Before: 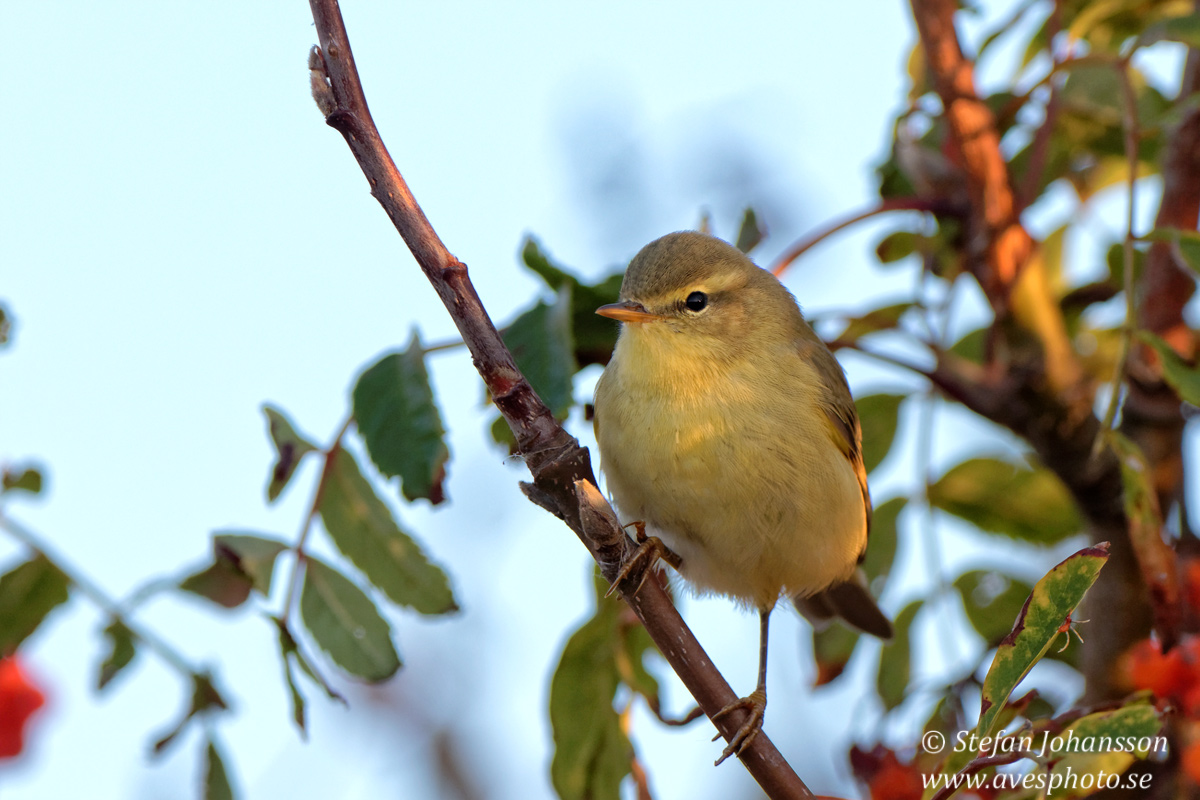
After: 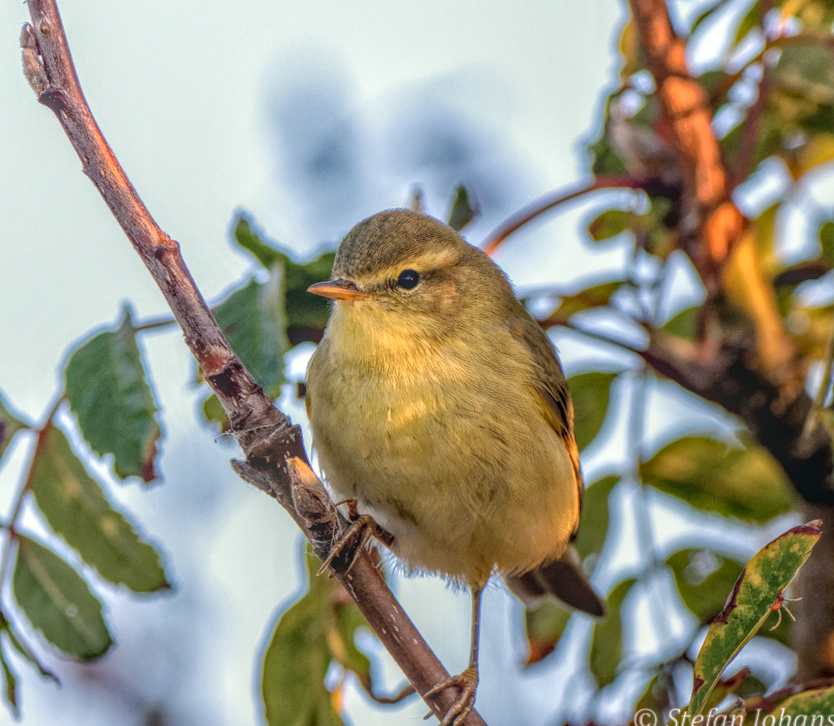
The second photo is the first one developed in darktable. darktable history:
contrast brightness saturation: saturation -0.05
exposure: black level correction 0.001, compensate highlight preservation false
color correction: highlights a* 5.38, highlights b* 5.3, shadows a* -4.26, shadows b* -5.11
crop and rotate: left 24.034%, top 2.838%, right 6.406%, bottom 6.299%
contrast equalizer: y [[0.579, 0.58, 0.505, 0.5, 0.5, 0.5], [0.5 ×6], [0.5 ×6], [0 ×6], [0 ×6]]
haze removal: adaptive false
local contrast: highlights 0%, shadows 0%, detail 200%, midtone range 0.25
